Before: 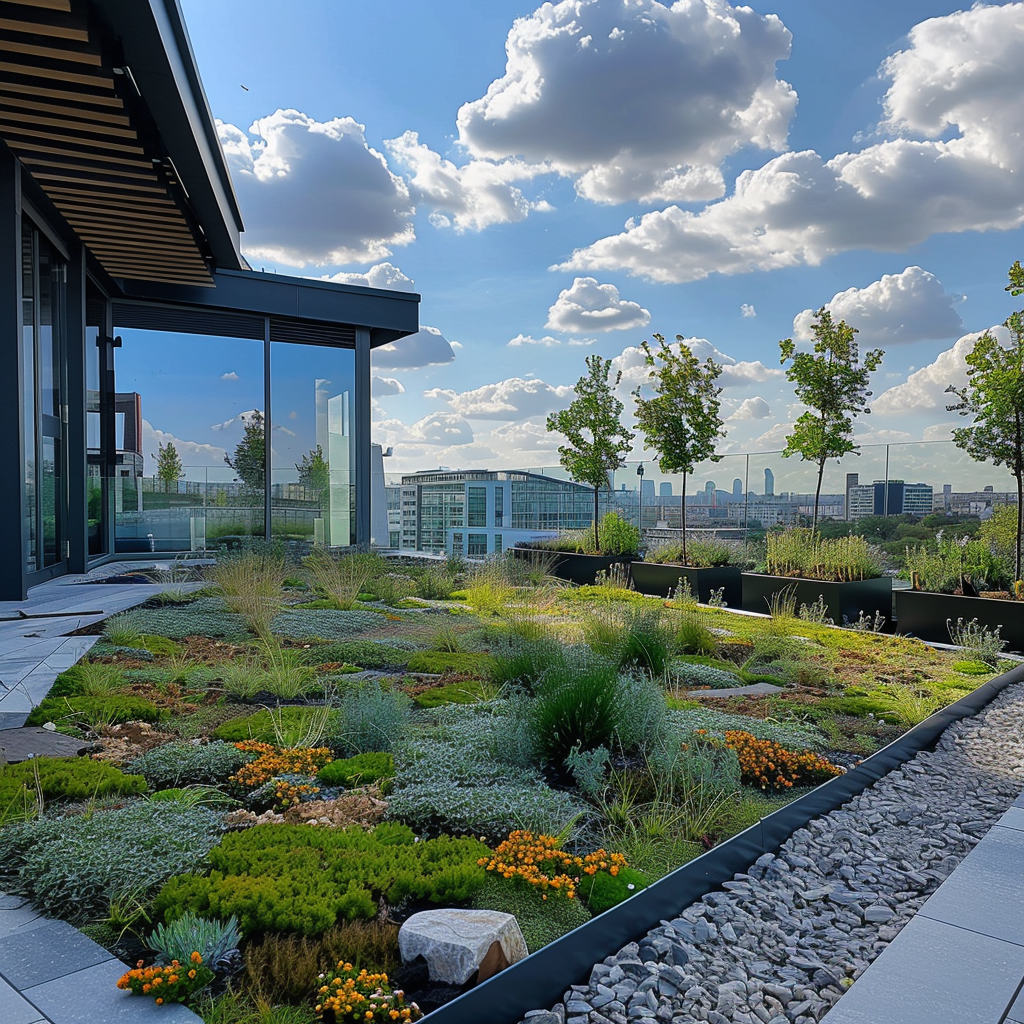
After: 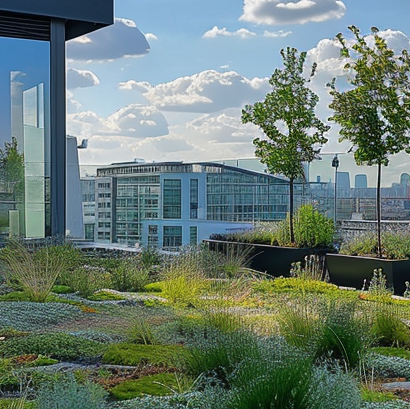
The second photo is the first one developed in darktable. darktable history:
crop: left 29.877%, top 30.121%, right 30.044%, bottom 29.931%
